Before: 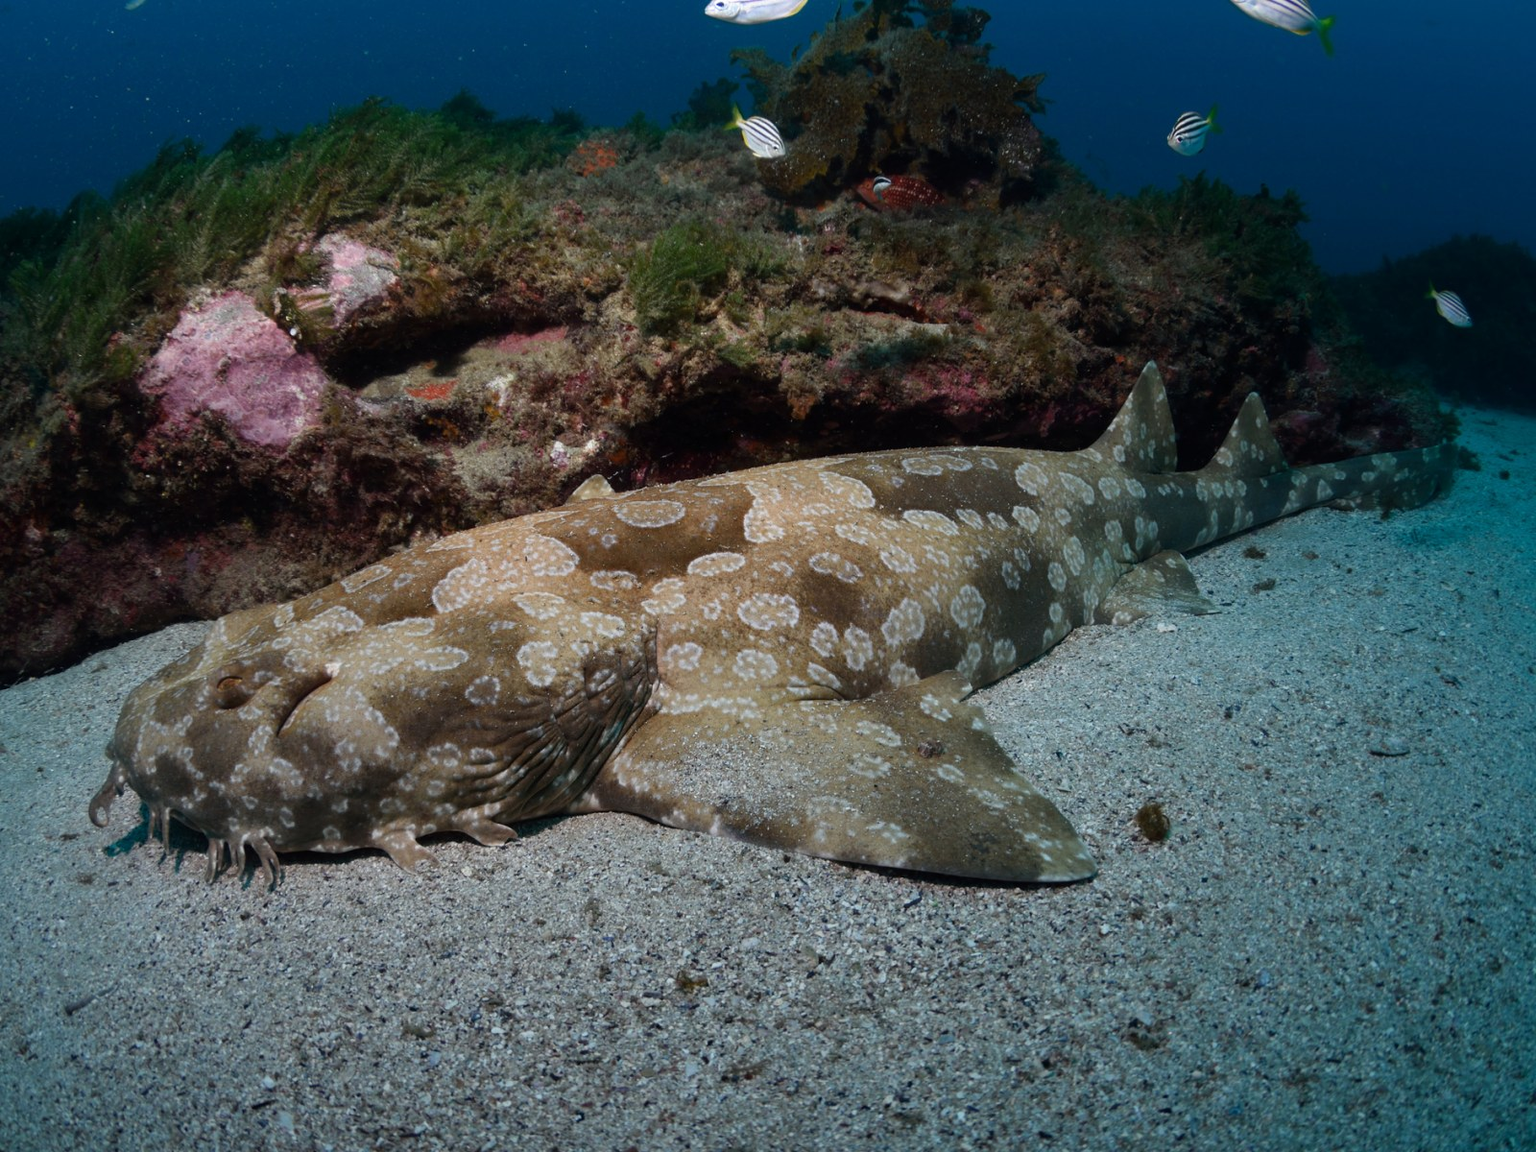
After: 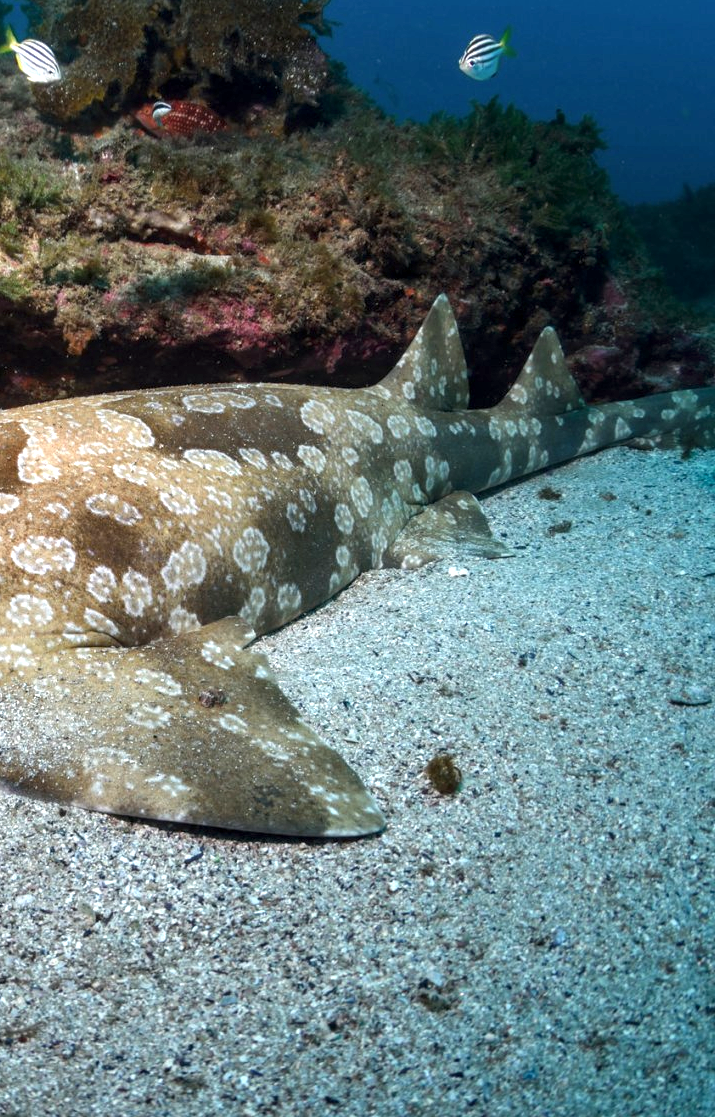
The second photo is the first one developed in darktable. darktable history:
local contrast: on, module defaults
exposure: black level correction 0, exposure 1.102 EV, compensate highlight preservation false
crop: left 47.324%, top 6.841%, right 7.966%
